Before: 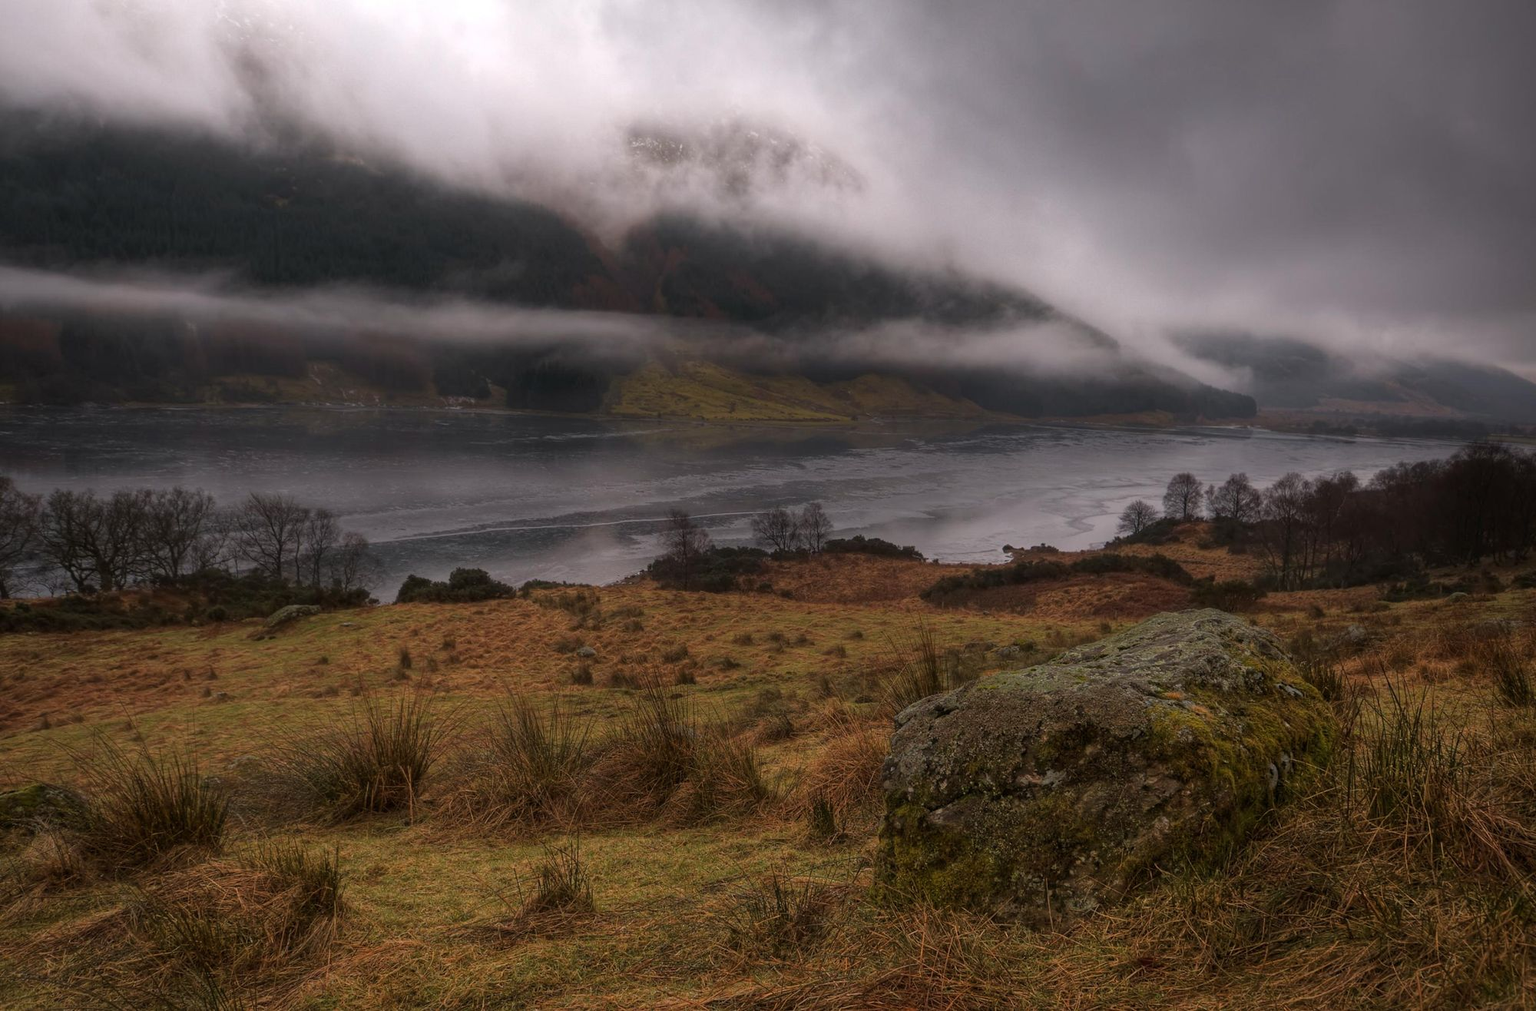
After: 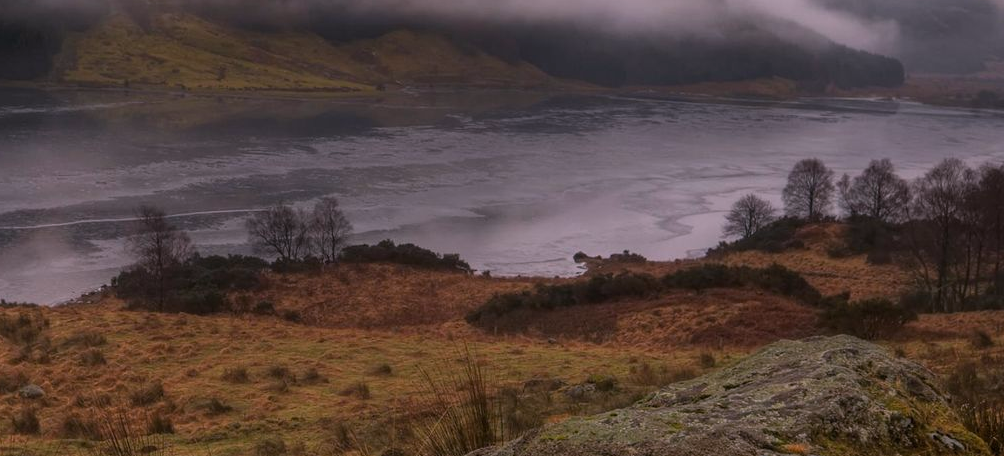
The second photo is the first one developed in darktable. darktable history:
white balance: red 1.05, blue 1.072
crop: left 36.607%, top 34.735%, right 13.146%, bottom 30.611%
